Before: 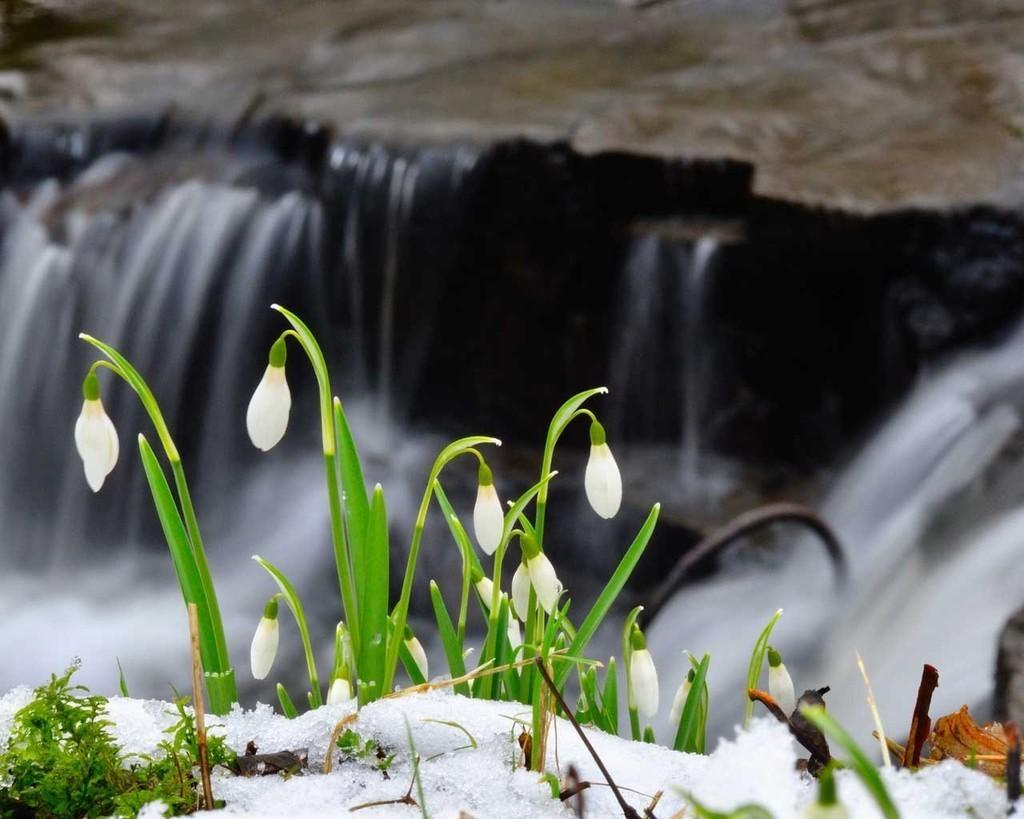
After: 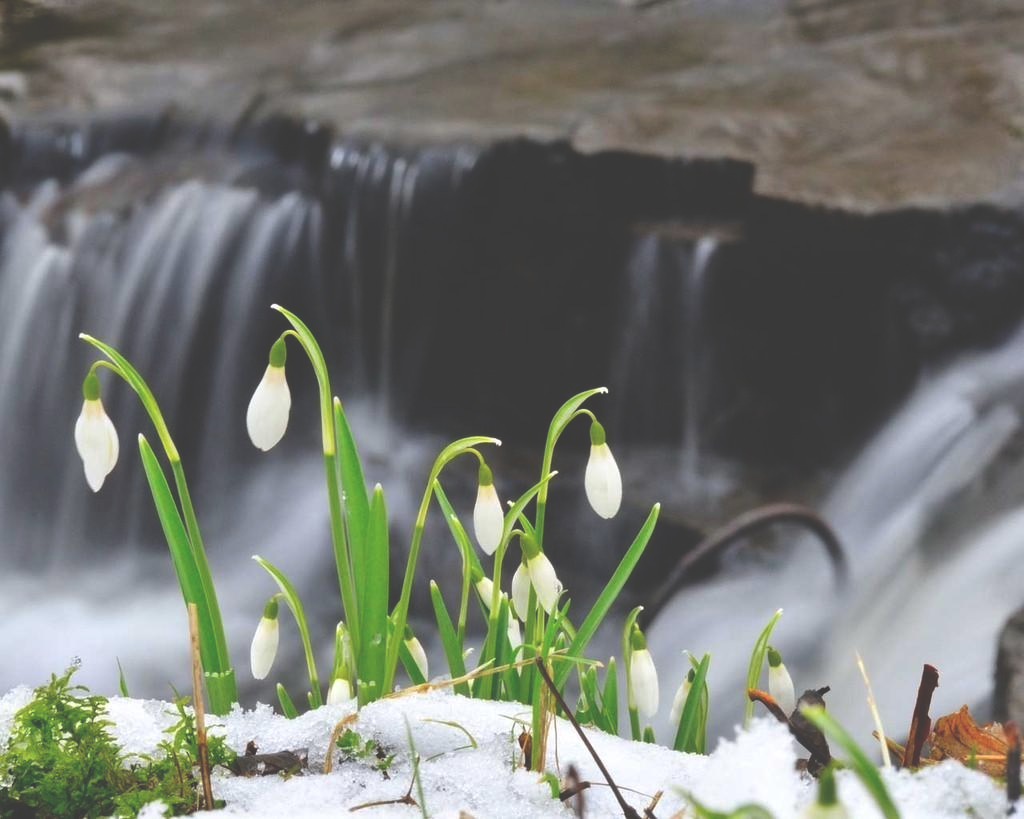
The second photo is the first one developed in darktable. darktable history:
exposure: black level correction -0.039, exposure 0.065 EV, compensate exposure bias true, compensate highlight preservation false
